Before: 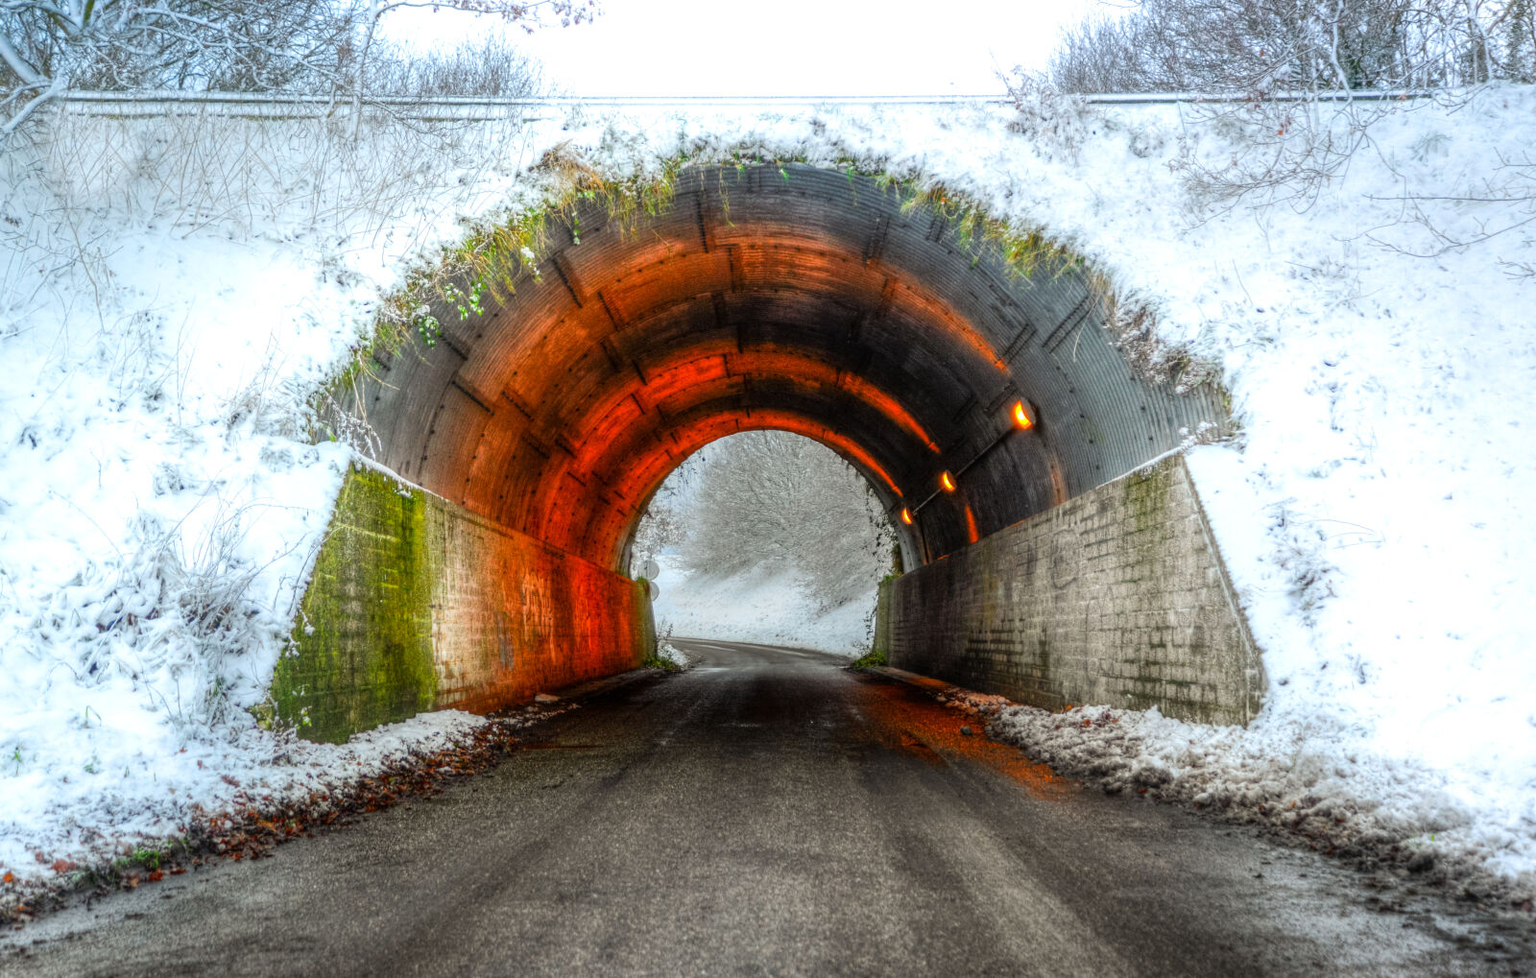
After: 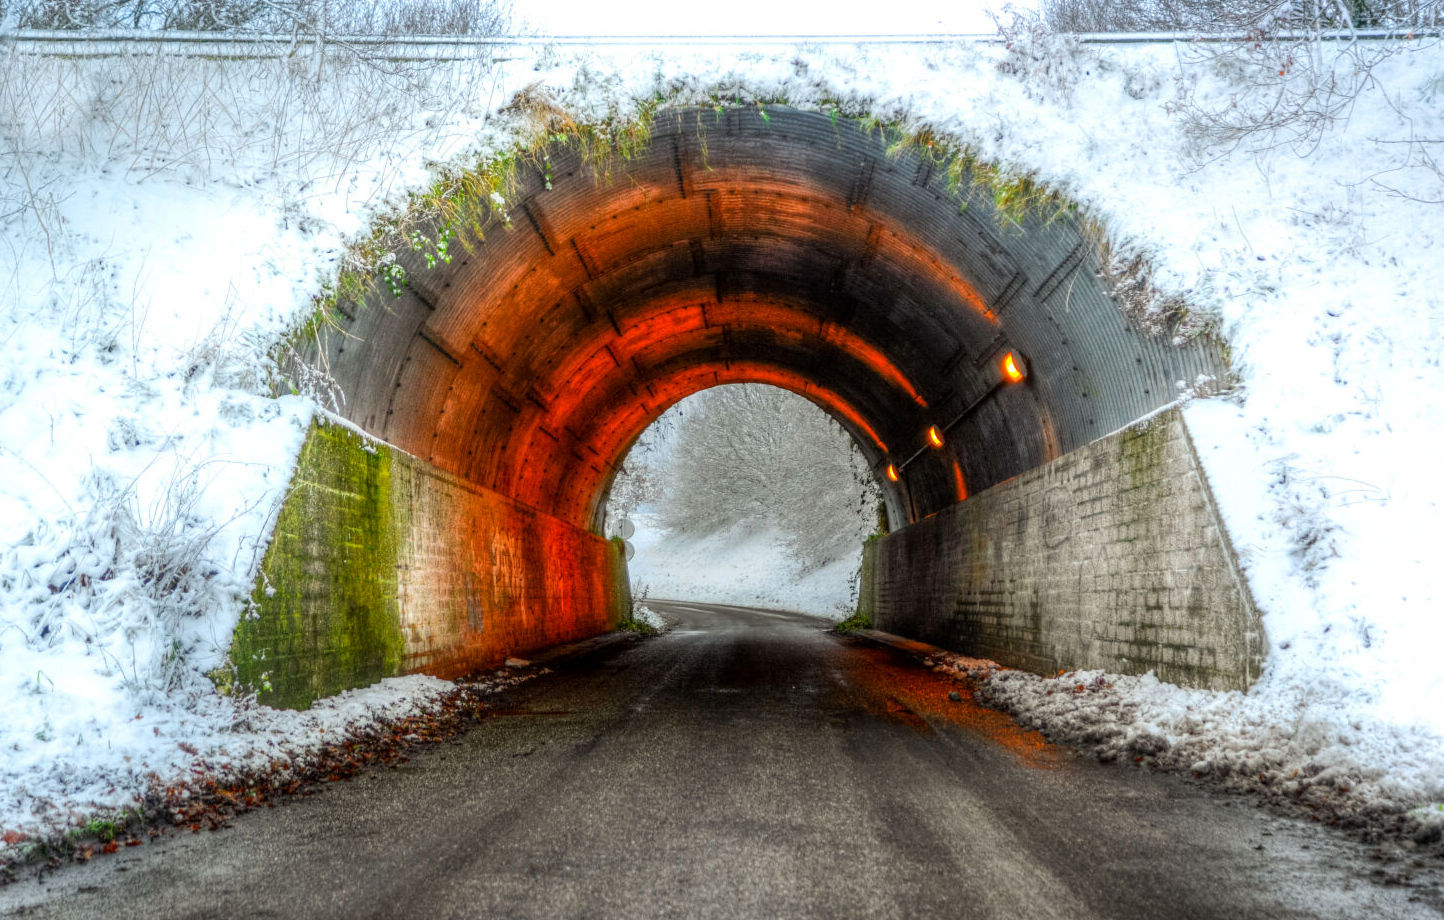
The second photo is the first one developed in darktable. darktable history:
crop: left 3.305%, top 6.436%, right 6.389%, bottom 3.258%
exposure: black level correction 0.002, compensate highlight preservation false
